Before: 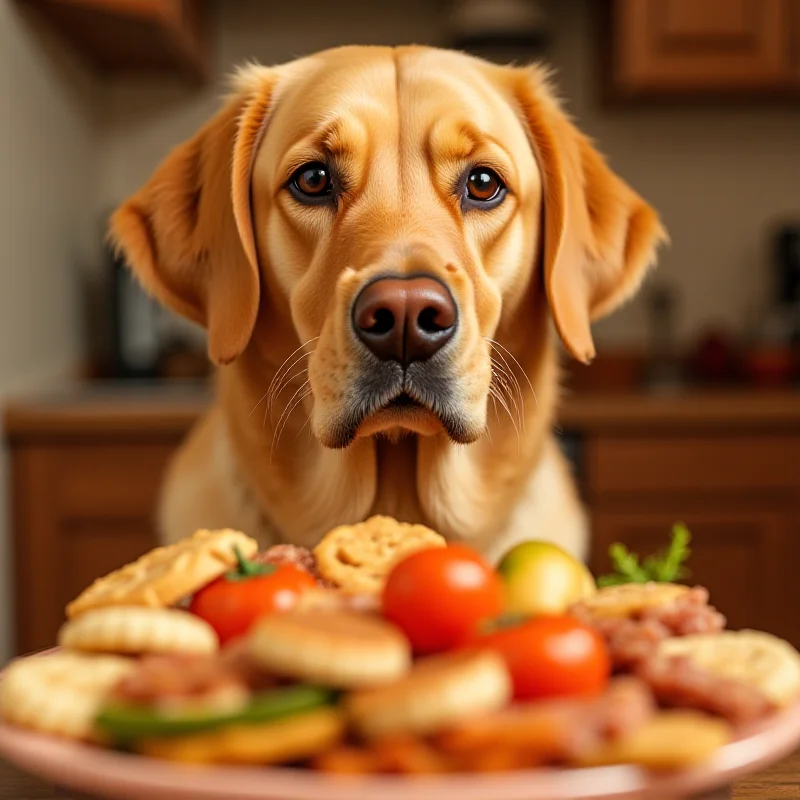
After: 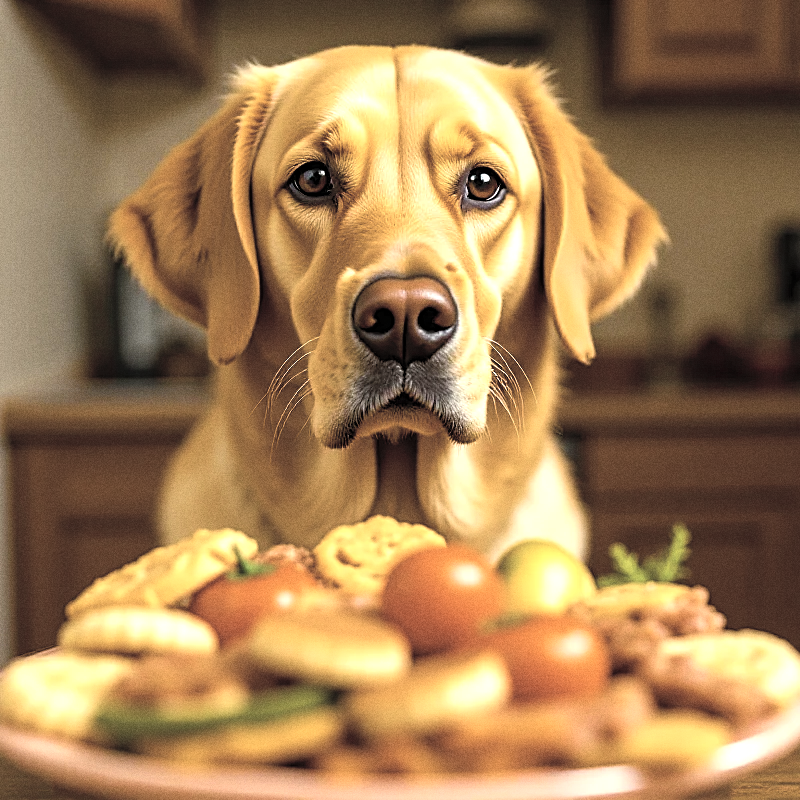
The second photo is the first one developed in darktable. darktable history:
color balance rgb: linear chroma grading › global chroma 9%, perceptual saturation grading › global saturation 36%, perceptual saturation grading › shadows 35%, perceptual brilliance grading › global brilliance 21.21%, perceptual brilliance grading › shadows -35%, global vibrance 21.21%
contrast brightness saturation: brightness 0.18, saturation -0.5
grain: strength 26%
sharpen: on, module defaults
